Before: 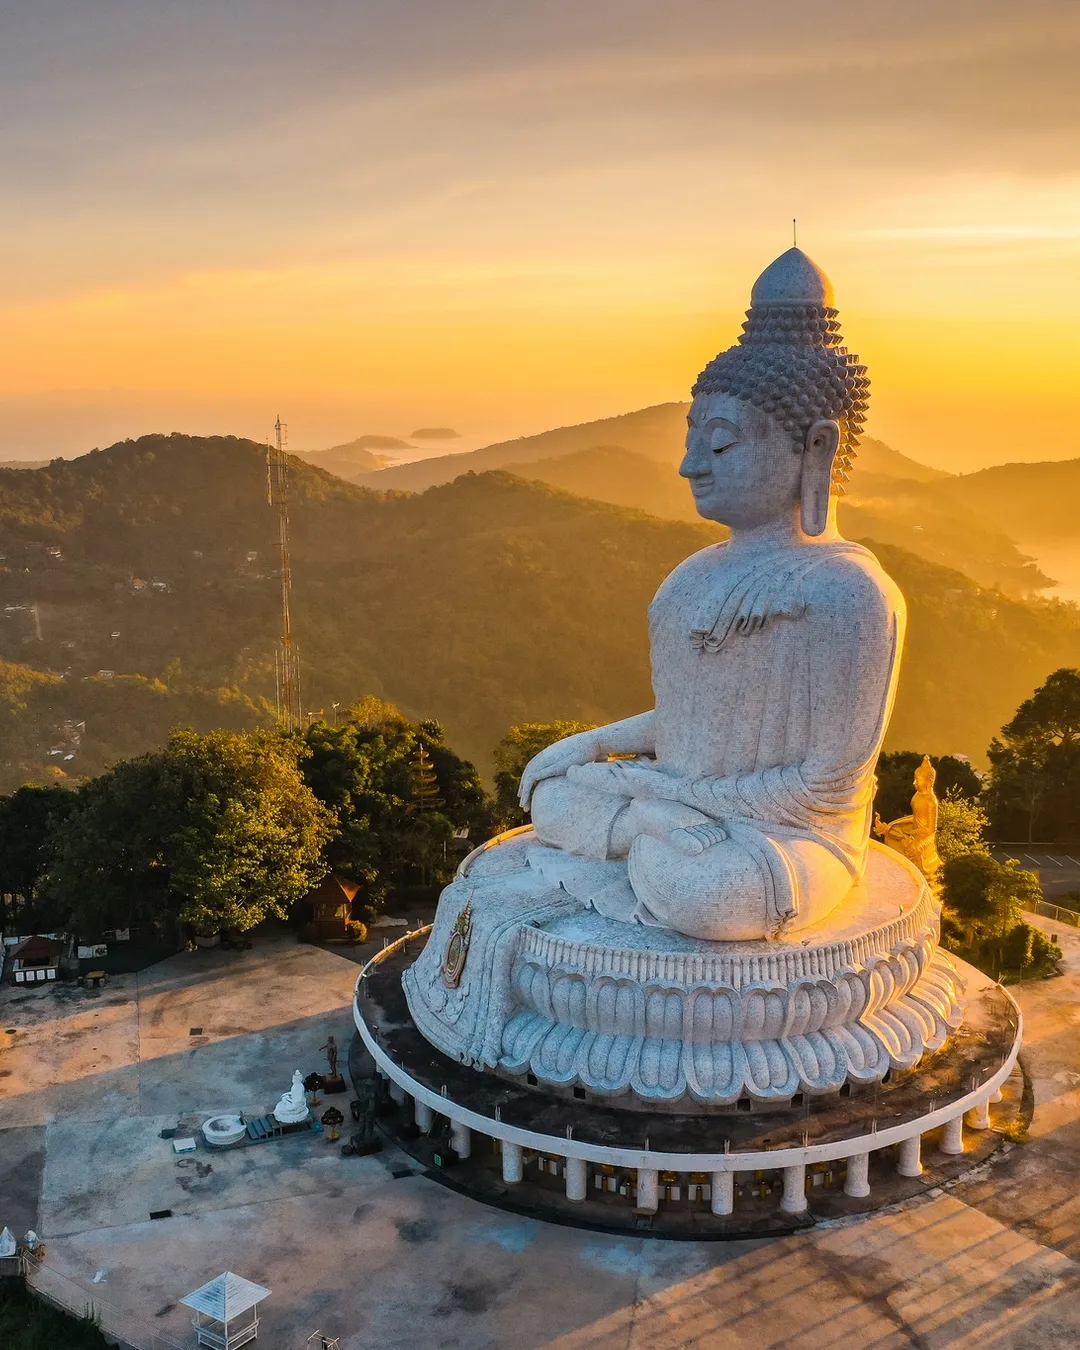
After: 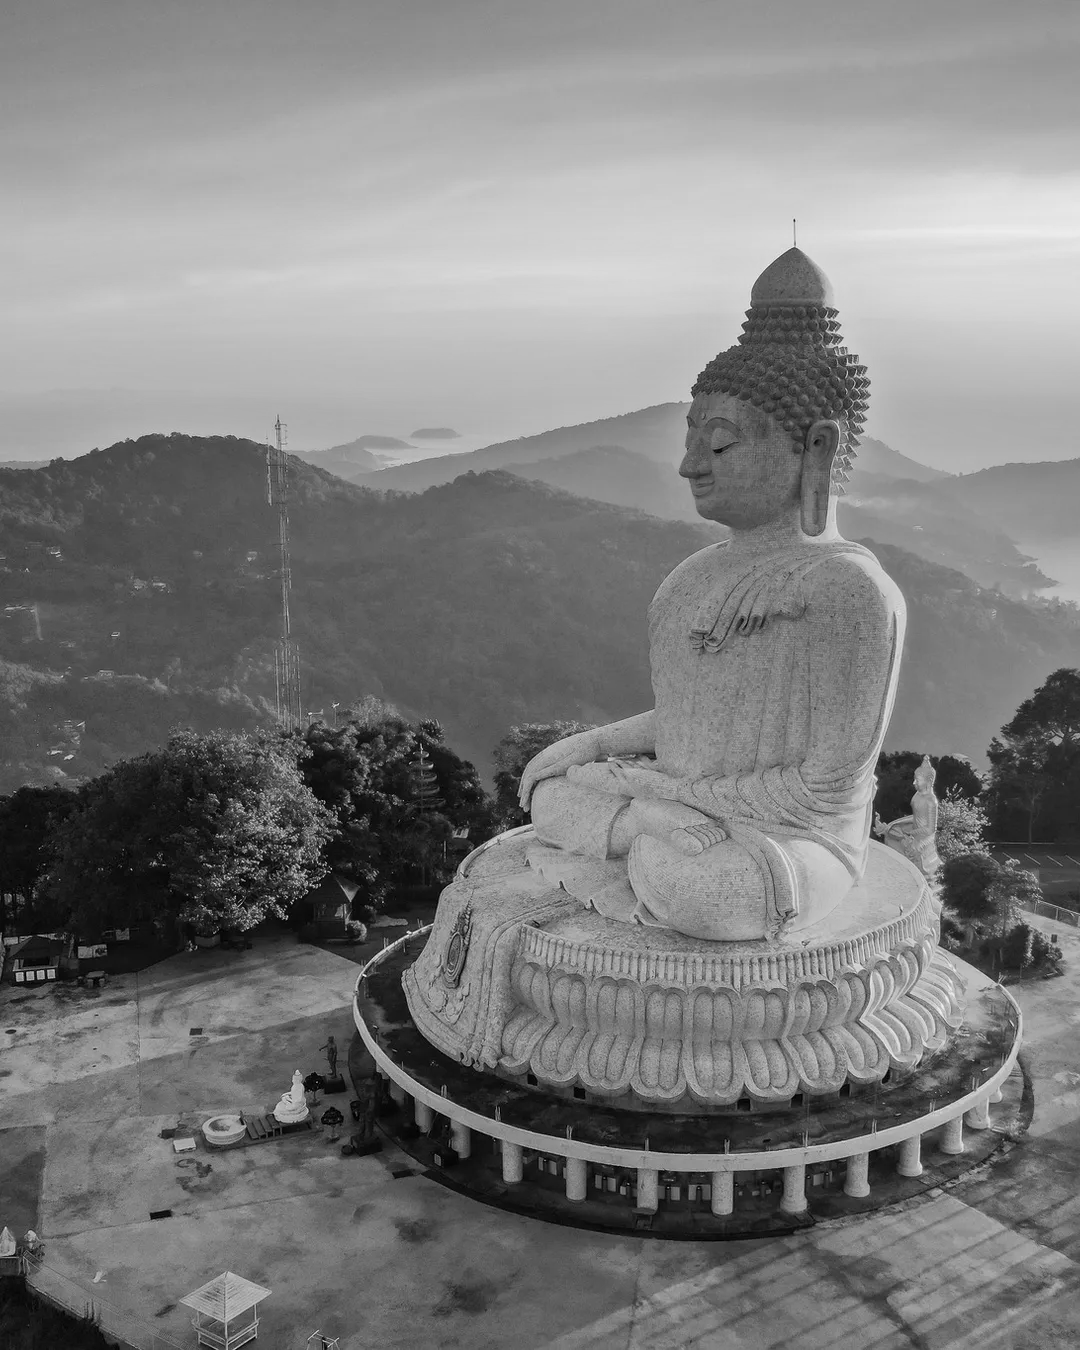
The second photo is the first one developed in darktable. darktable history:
color correction: highlights a* 0.207, highlights b* 2.7, shadows a* -0.874, shadows b* -4.78
monochrome: size 1
